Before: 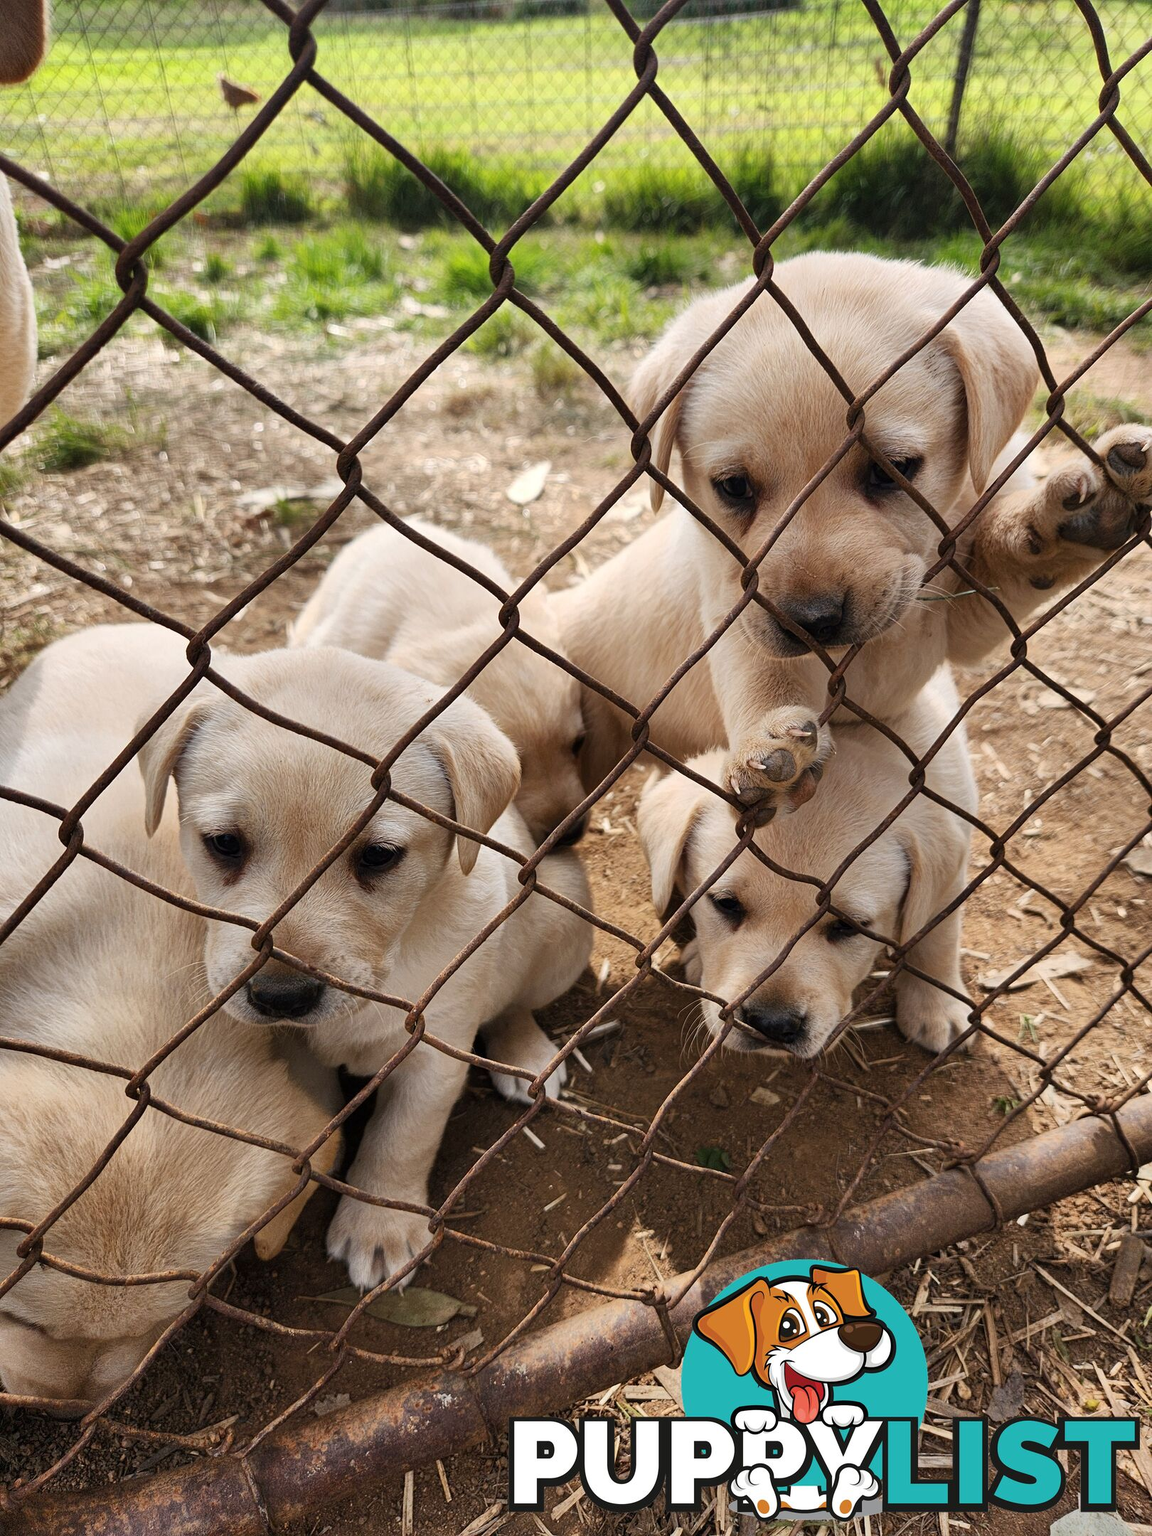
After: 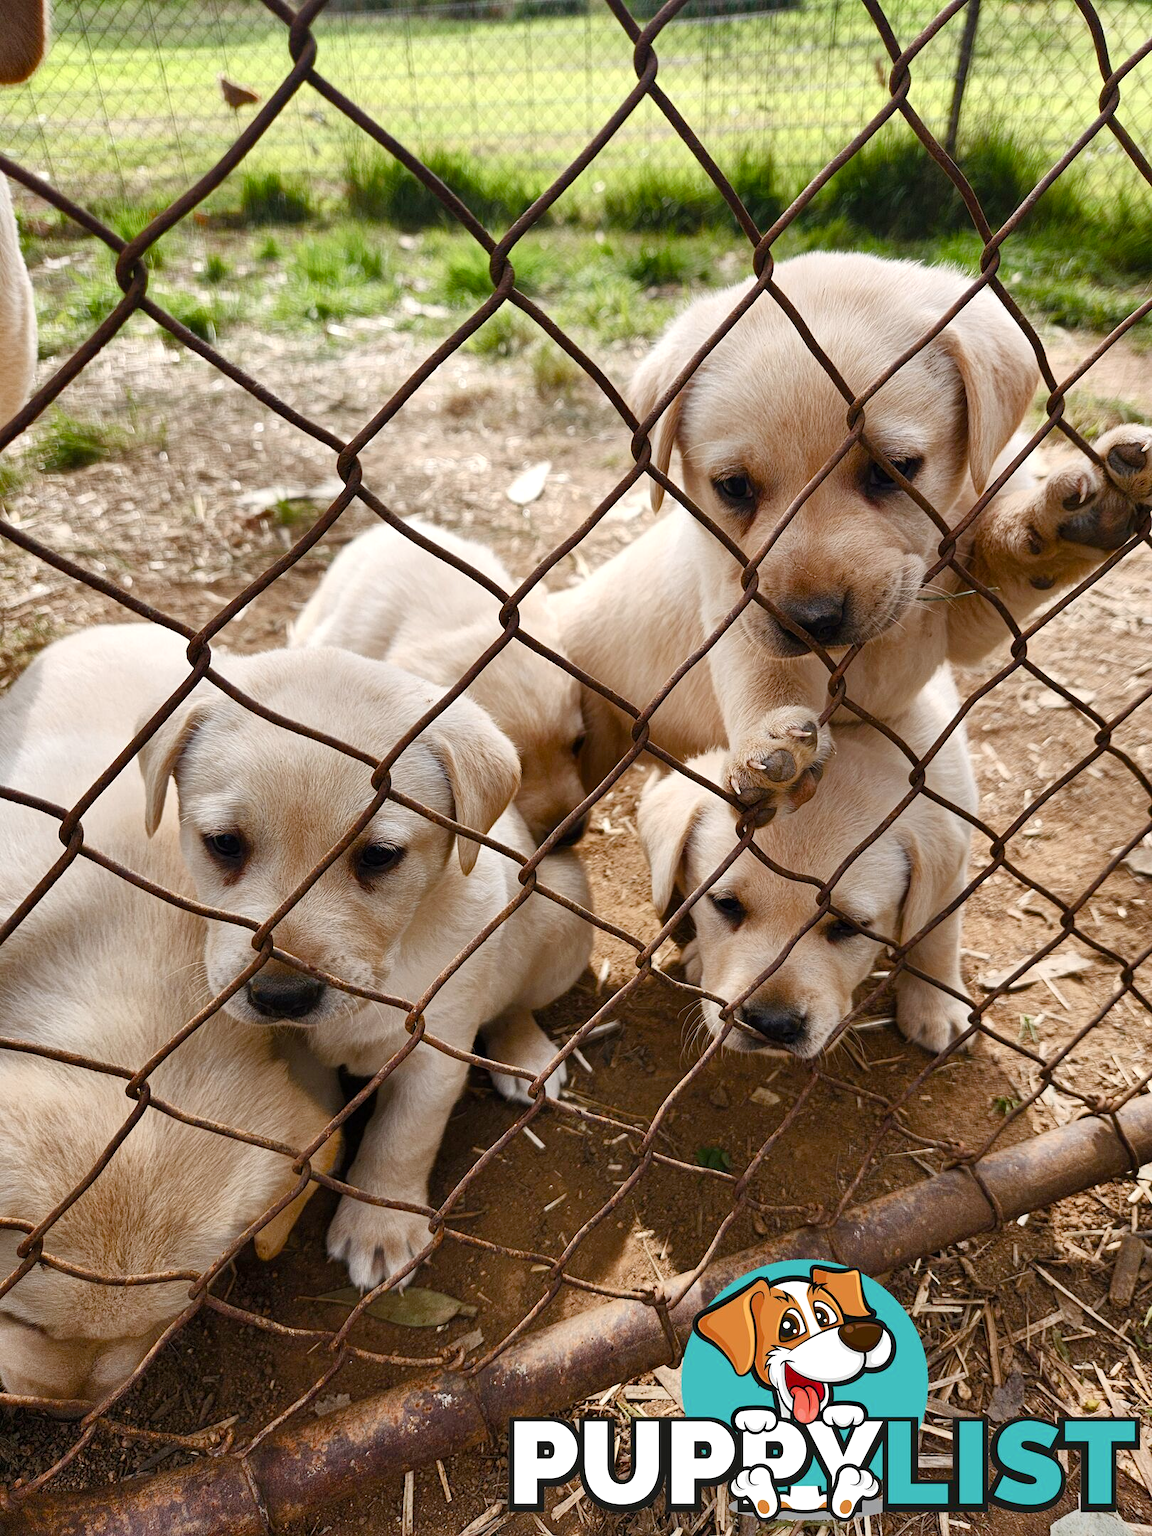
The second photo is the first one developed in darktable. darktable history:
color balance rgb: highlights gain › luminance 14.695%, perceptual saturation grading › global saturation 20%, perceptual saturation grading › highlights -50.199%, perceptual saturation grading › shadows 30.699%, global vibrance 15.123%
